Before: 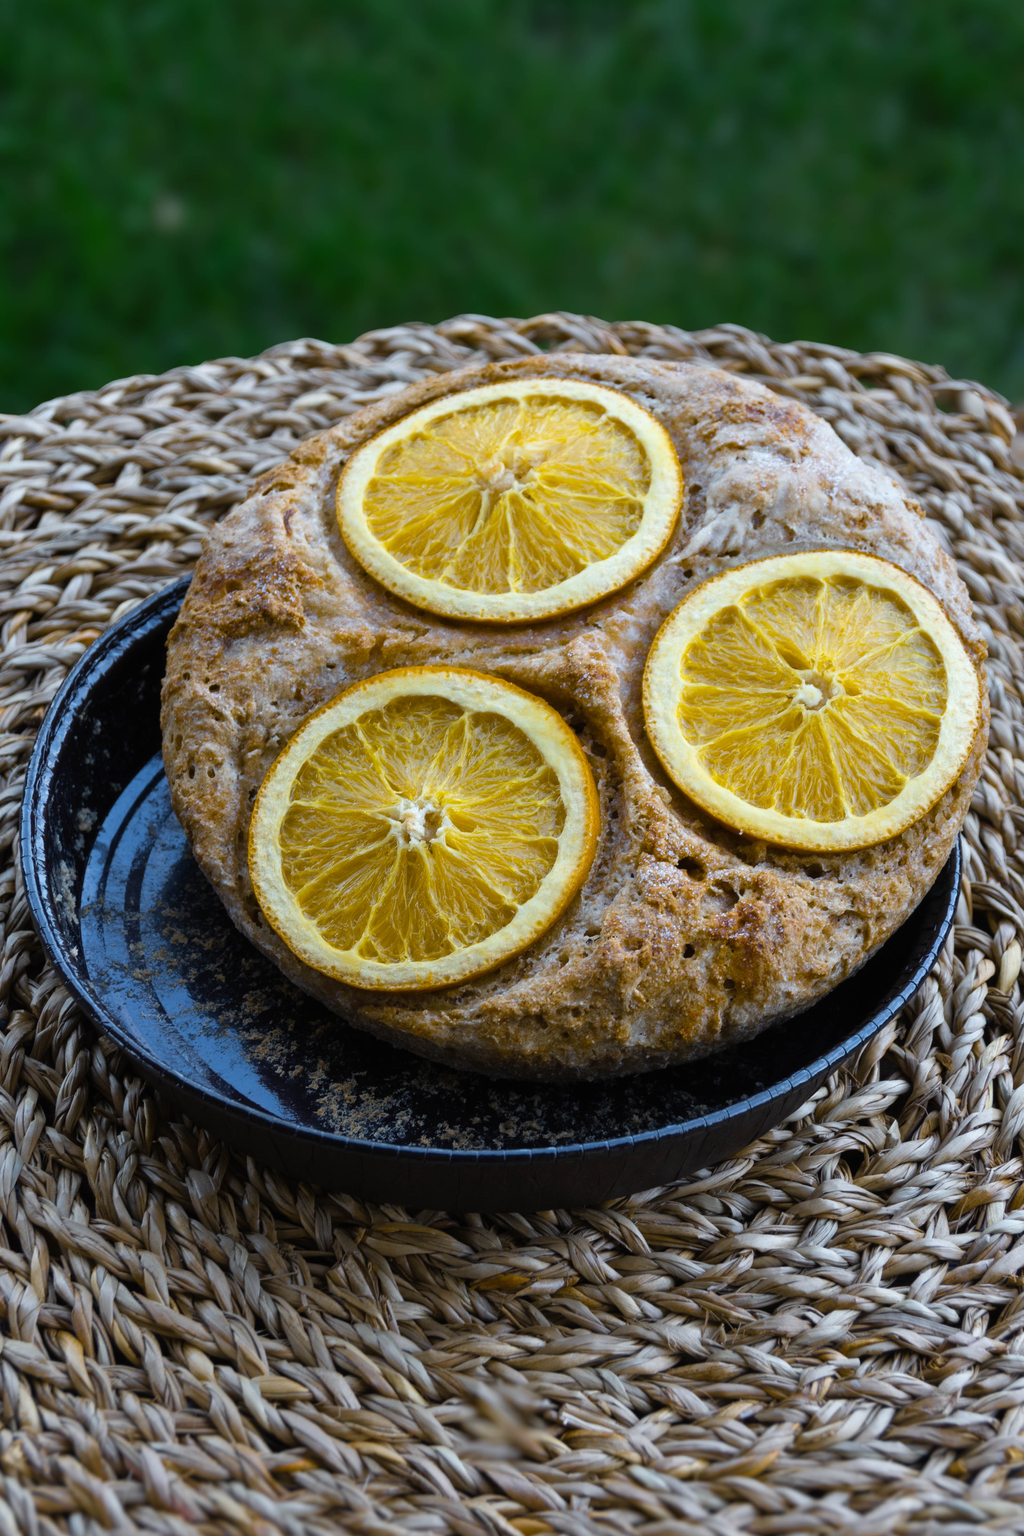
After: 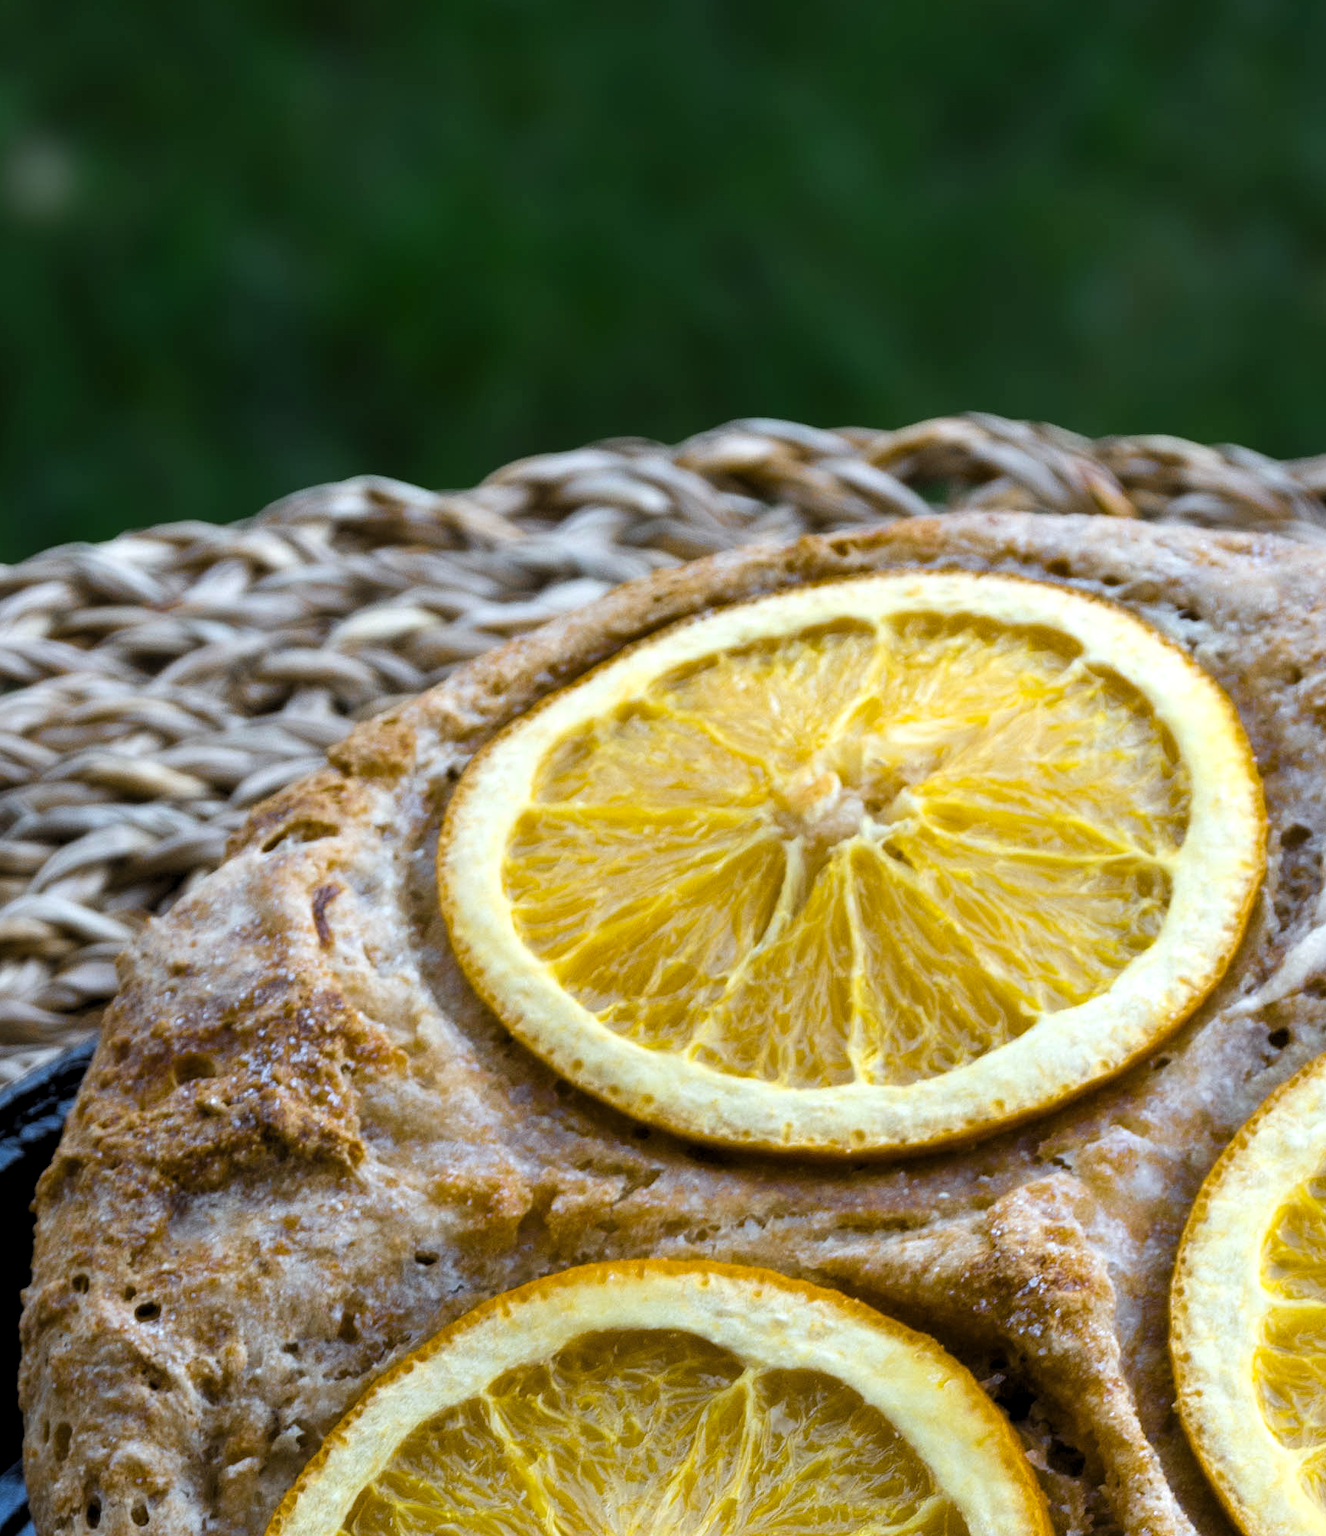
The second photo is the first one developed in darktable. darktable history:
crop: left 14.912%, top 9.056%, right 30.808%, bottom 49.066%
levels: levels [0.062, 0.494, 0.925]
